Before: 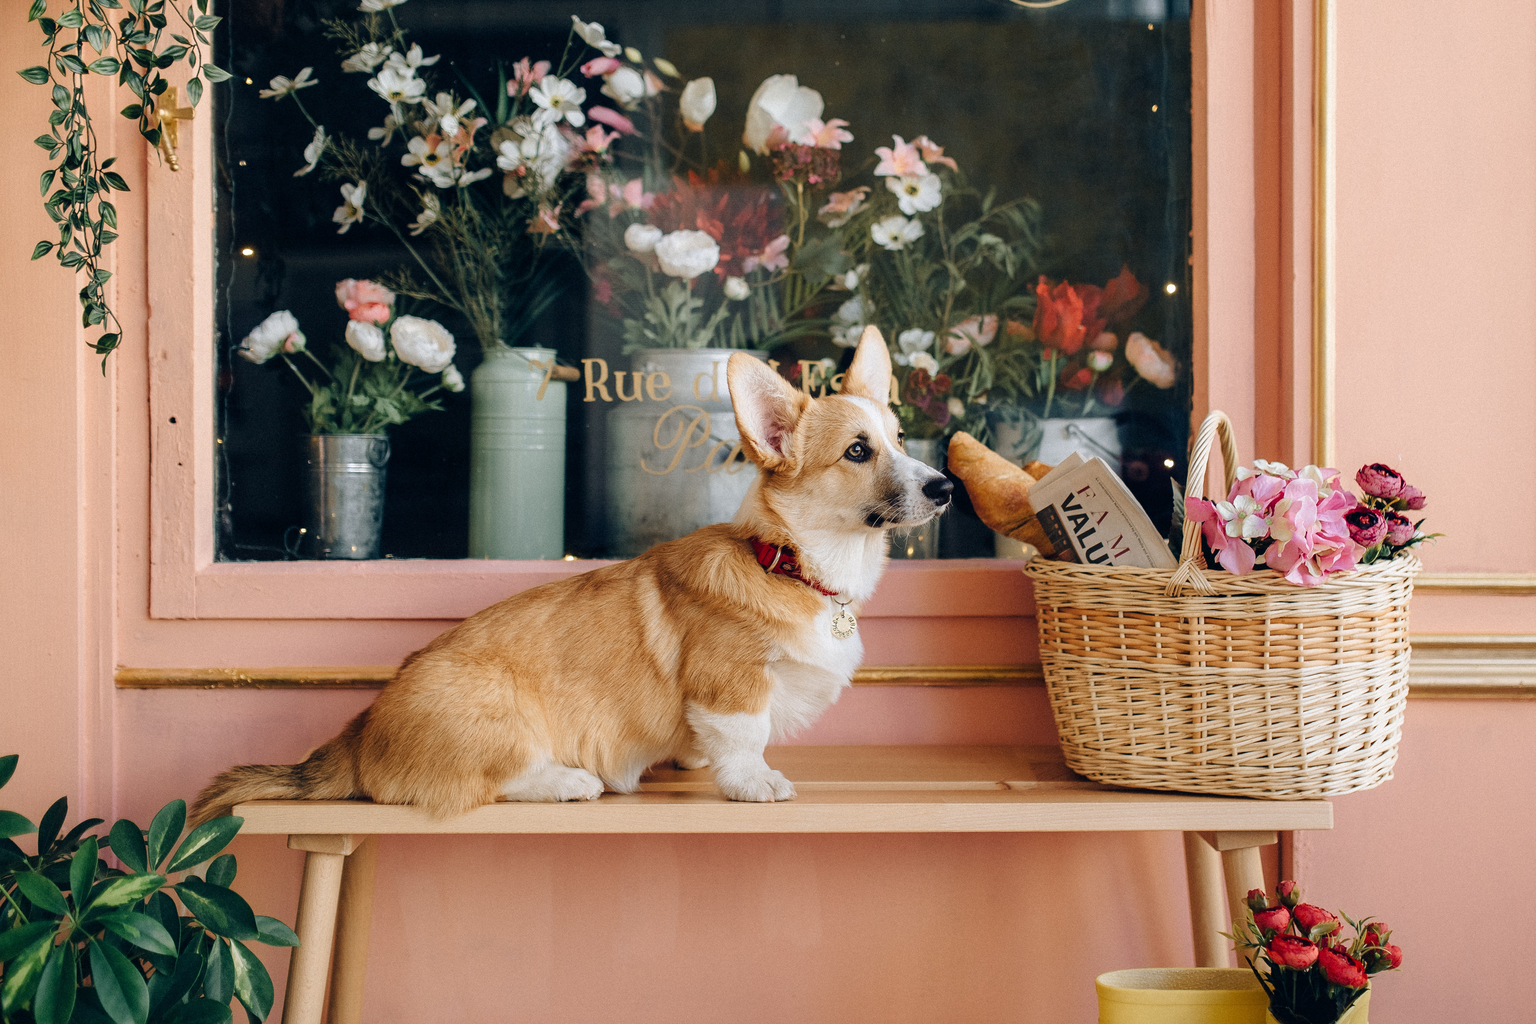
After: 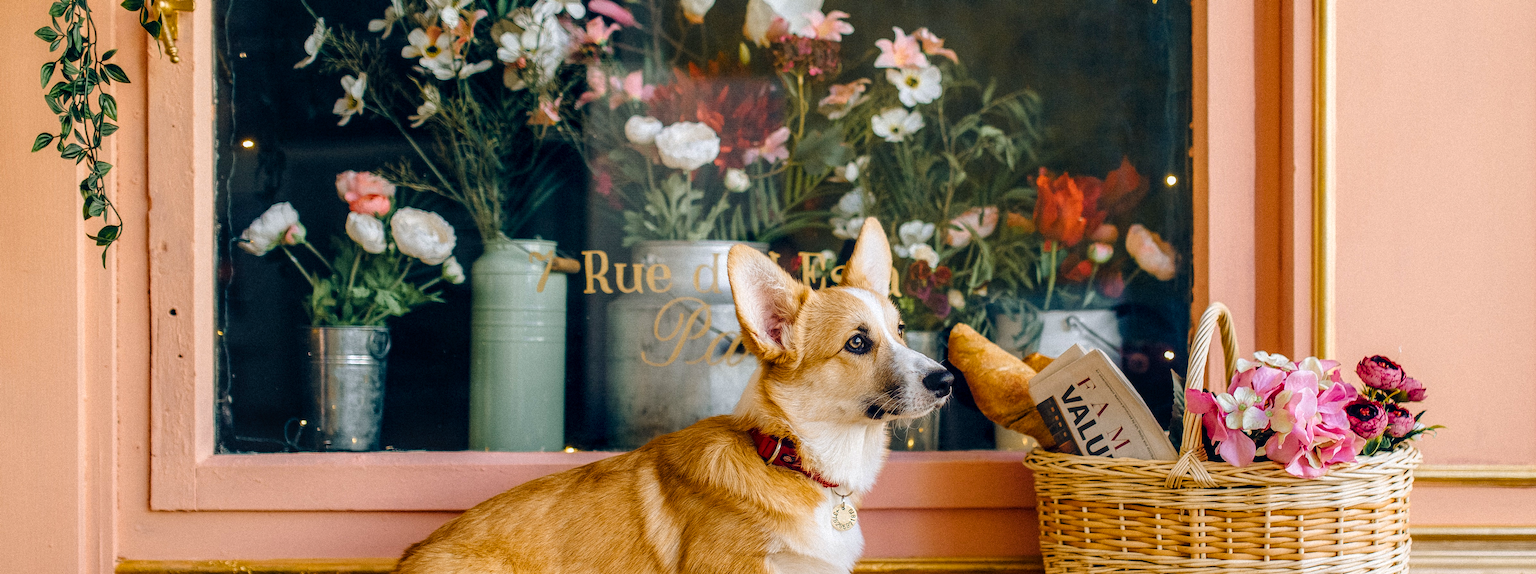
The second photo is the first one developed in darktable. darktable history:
color balance rgb: linear chroma grading › global chroma 15%, perceptual saturation grading › global saturation 30%
local contrast: on, module defaults
crop and rotate: top 10.605%, bottom 33.274%
tone equalizer: on, module defaults
color zones: curves: ch1 [(0, 0.469) (0.01, 0.469) (0.12, 0.446) (0.248, 0.469) (0.5, 0.5) (0.748, 0.5) (0.99, 0.469) (1, 0.469)]
